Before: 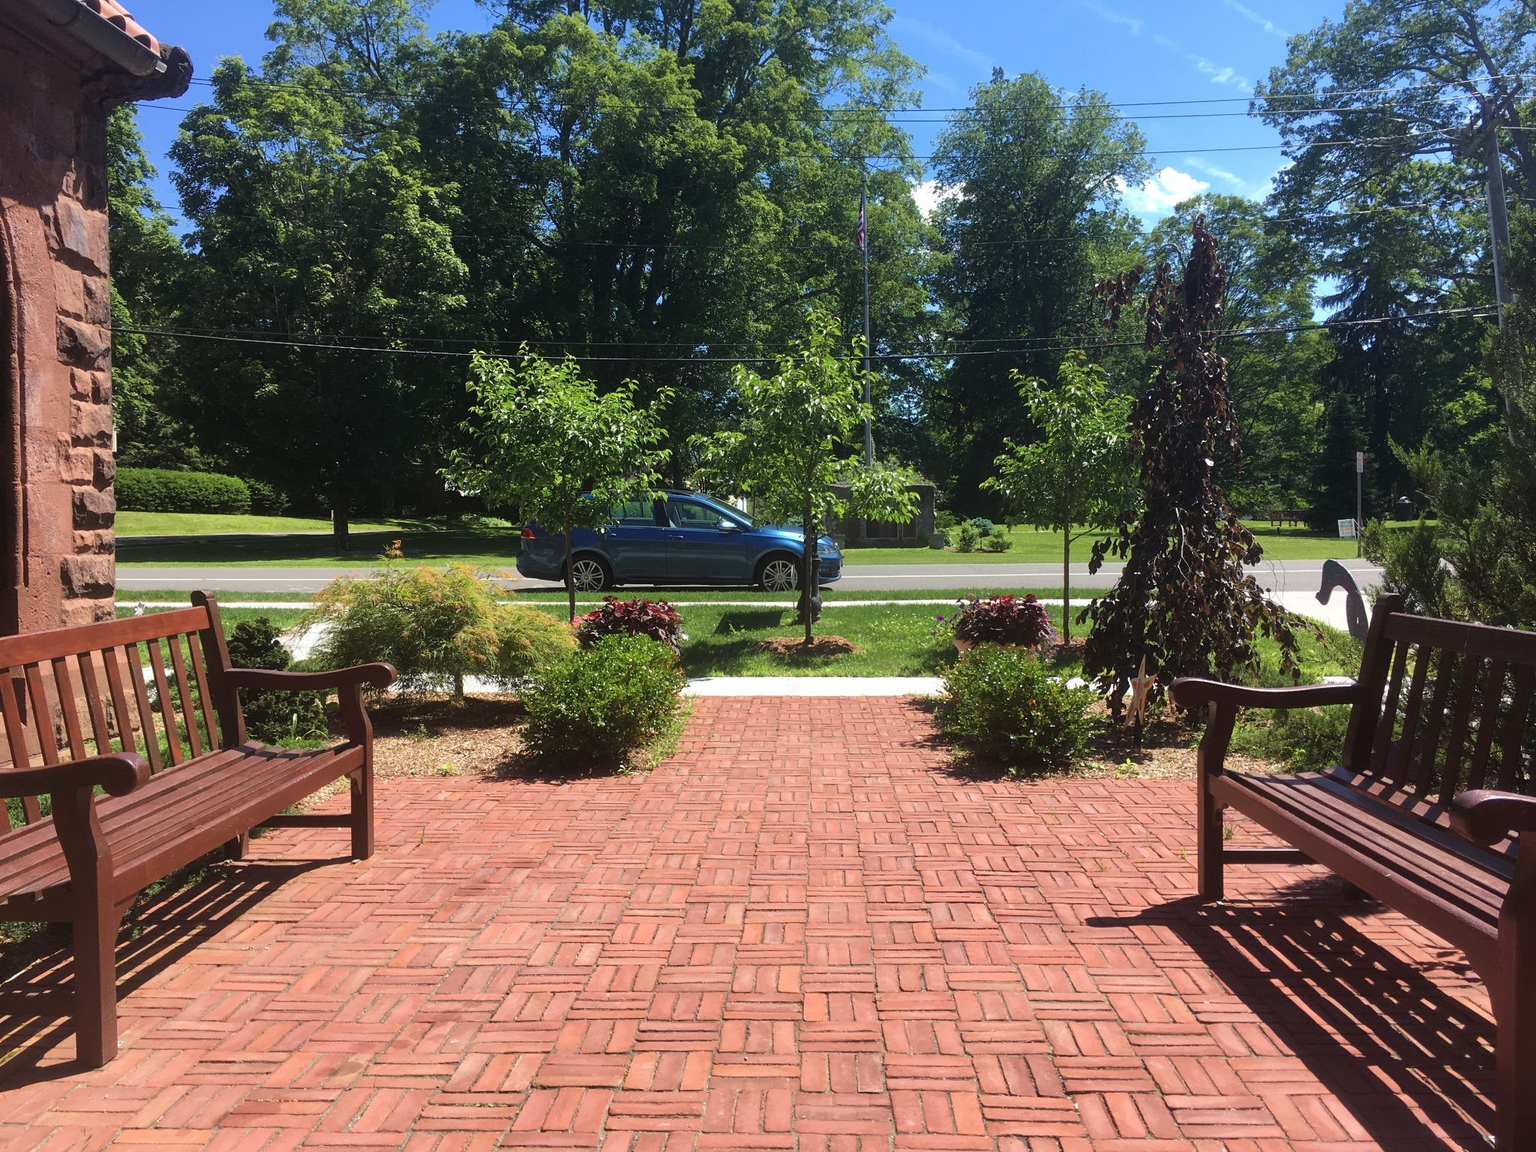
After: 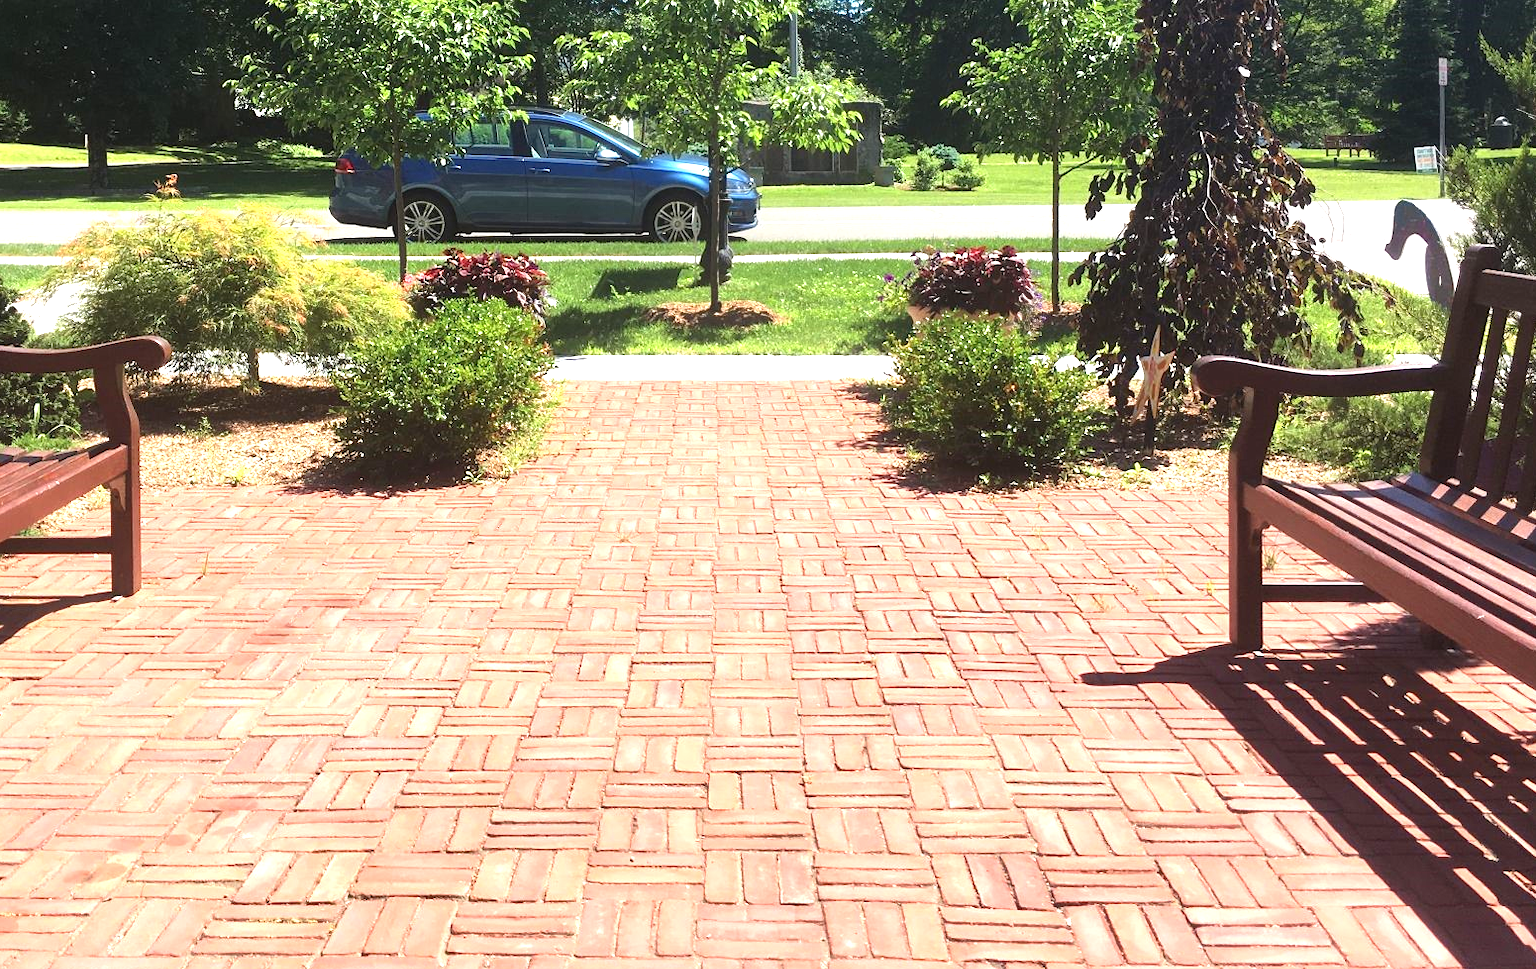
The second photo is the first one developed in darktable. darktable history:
contrast brightness saturation: contrast 0.071
exposure: black level correction 0, exposure 1.2 EV, compensate highlight preservation false
crop and rotate: left 17.409%, top 35.425%, right 6.857%, bottom 0.796%
